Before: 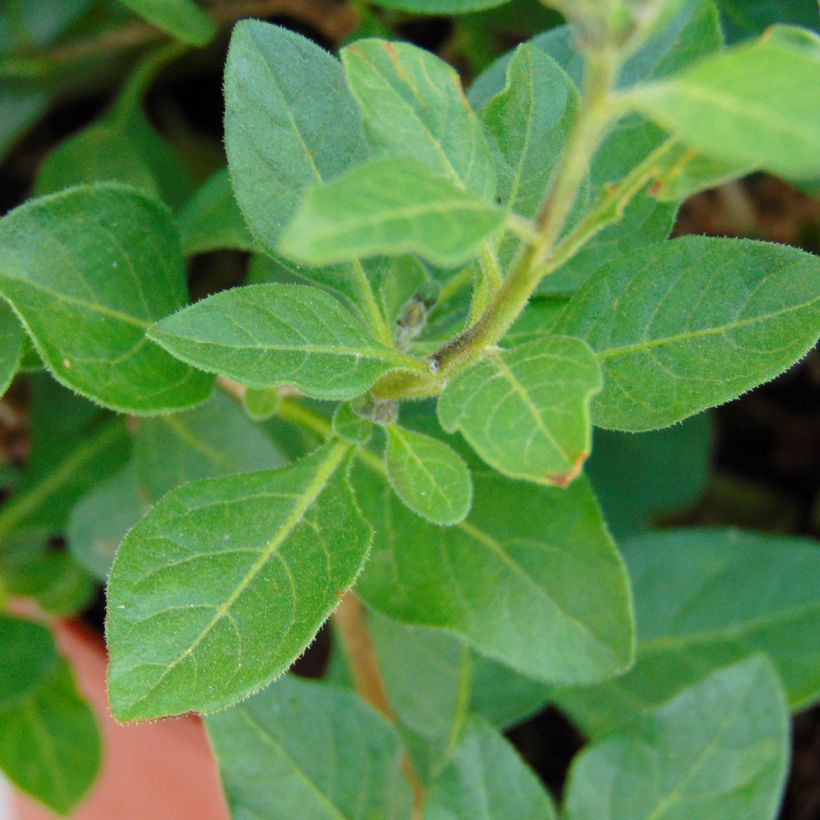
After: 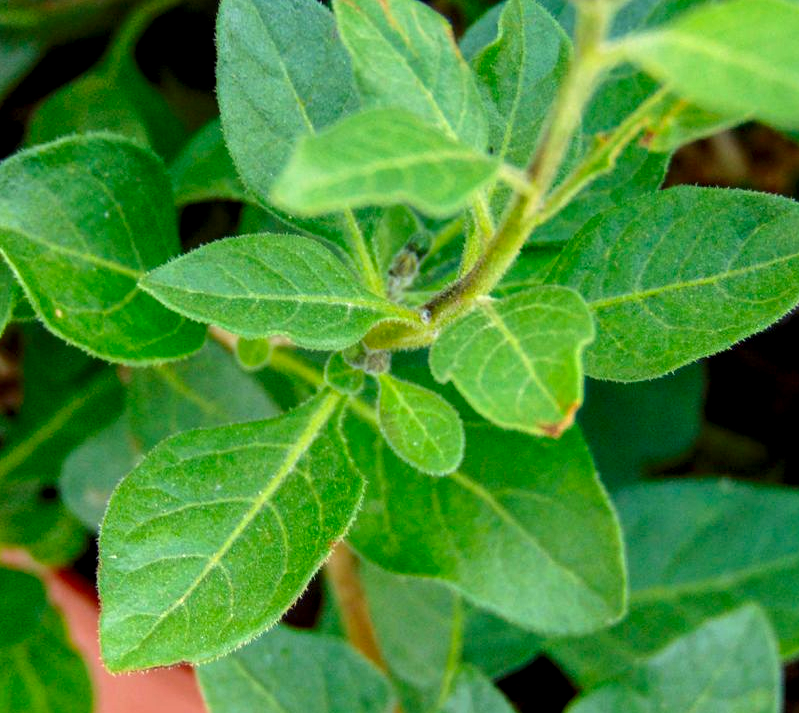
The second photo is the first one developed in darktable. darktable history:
local contrast: detail 150%
contrast brightness saturation: contrast 0.093, saturation 0.281
crop: left 1.073%, top 6.115%, right 1.475%, bottom 6.852%
